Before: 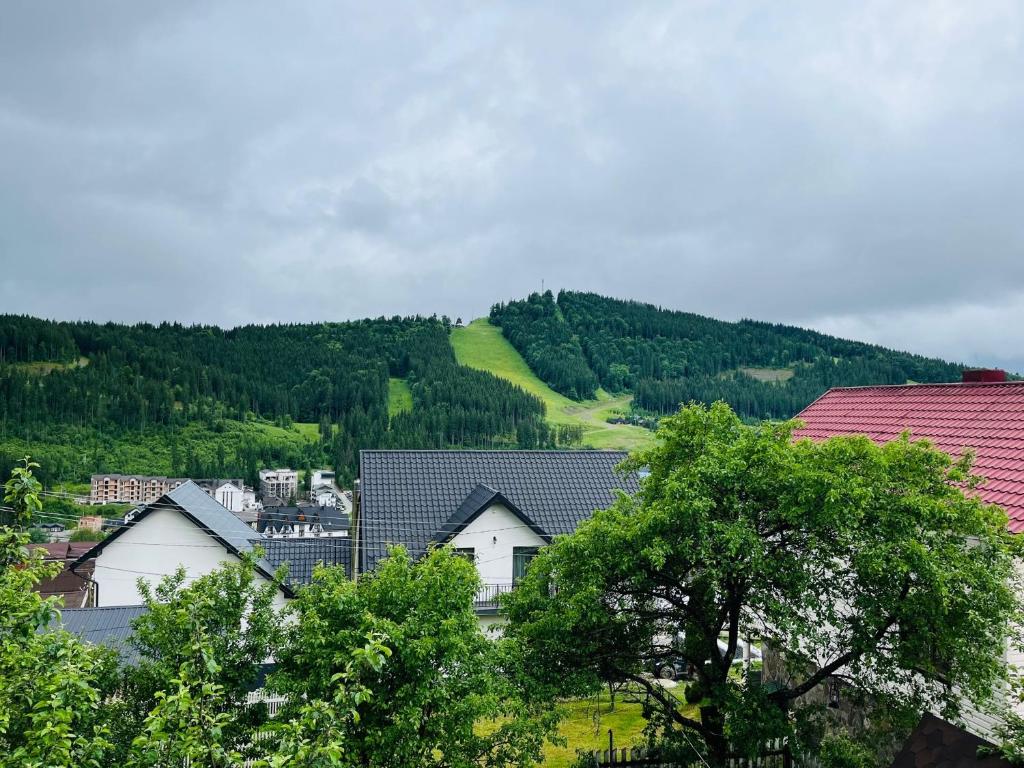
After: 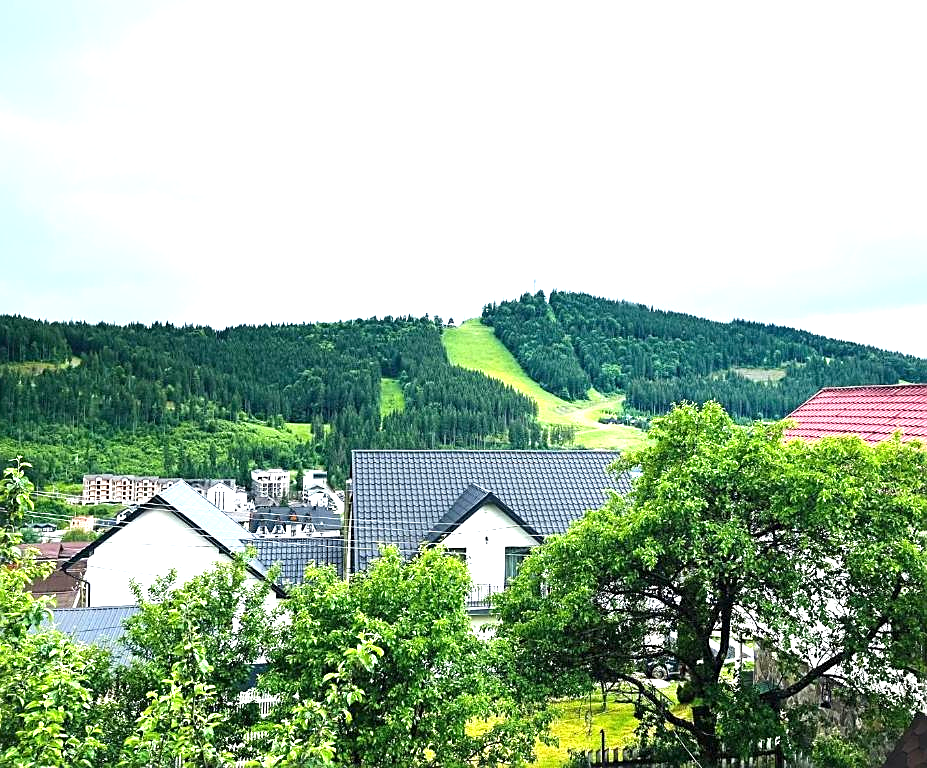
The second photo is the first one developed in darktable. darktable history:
exposure: black level correction 0, exposure 1.378 EV, compensate highlight preservation false
sharpen: on, module defaults
crop and rotate: left 0.877%, right 8.544%
